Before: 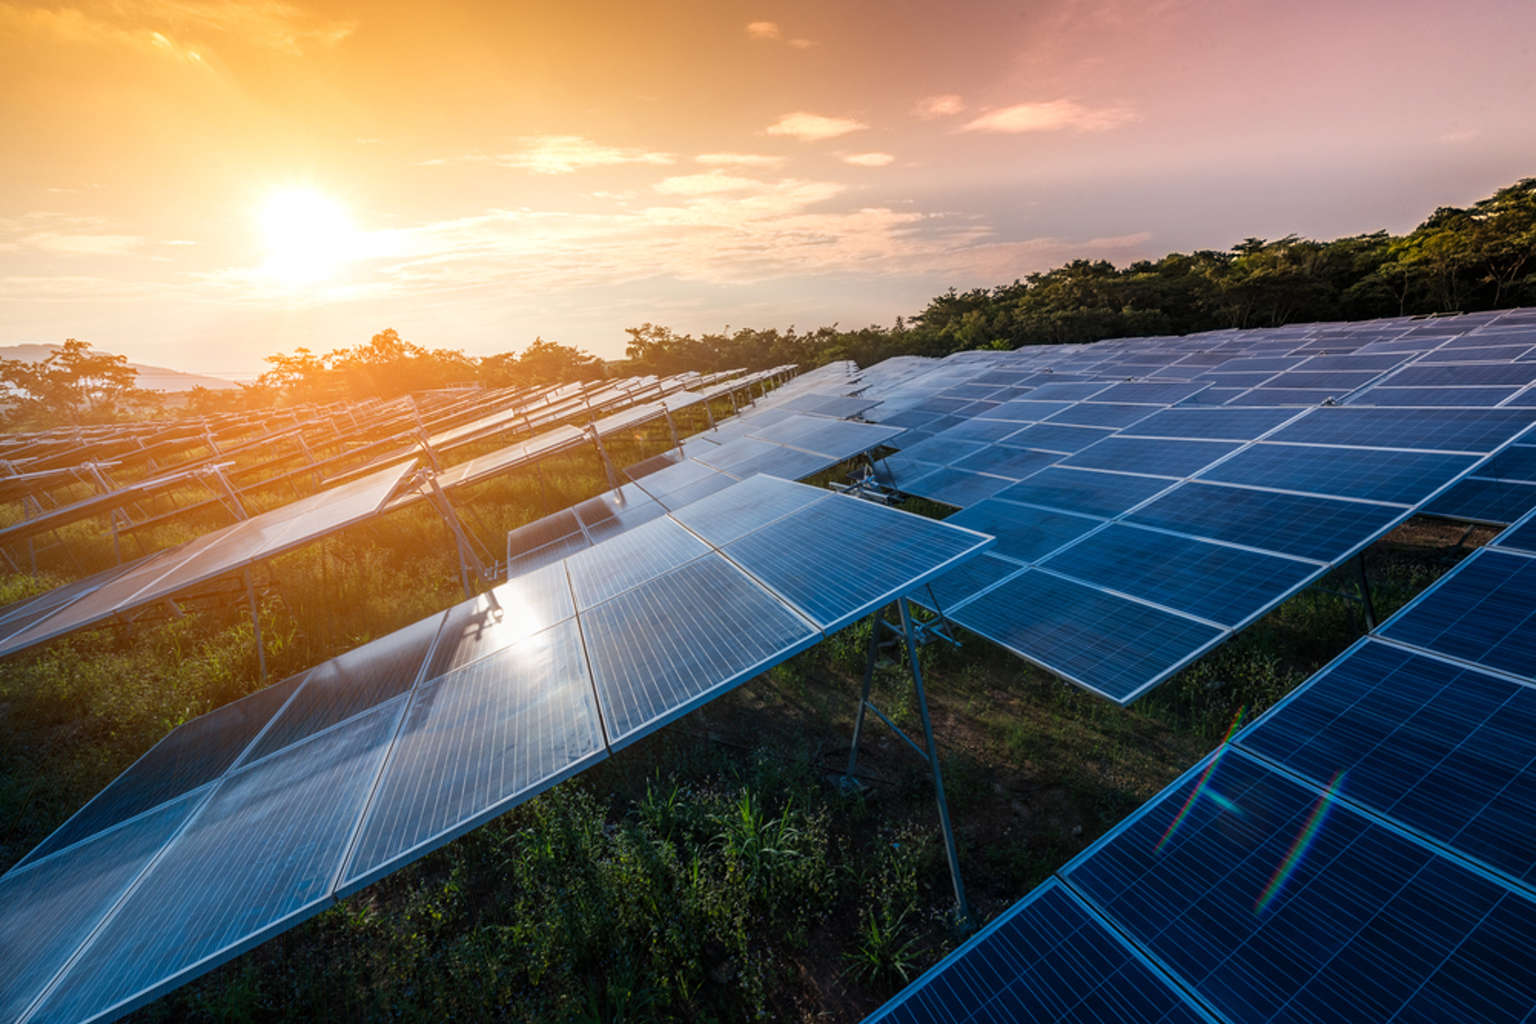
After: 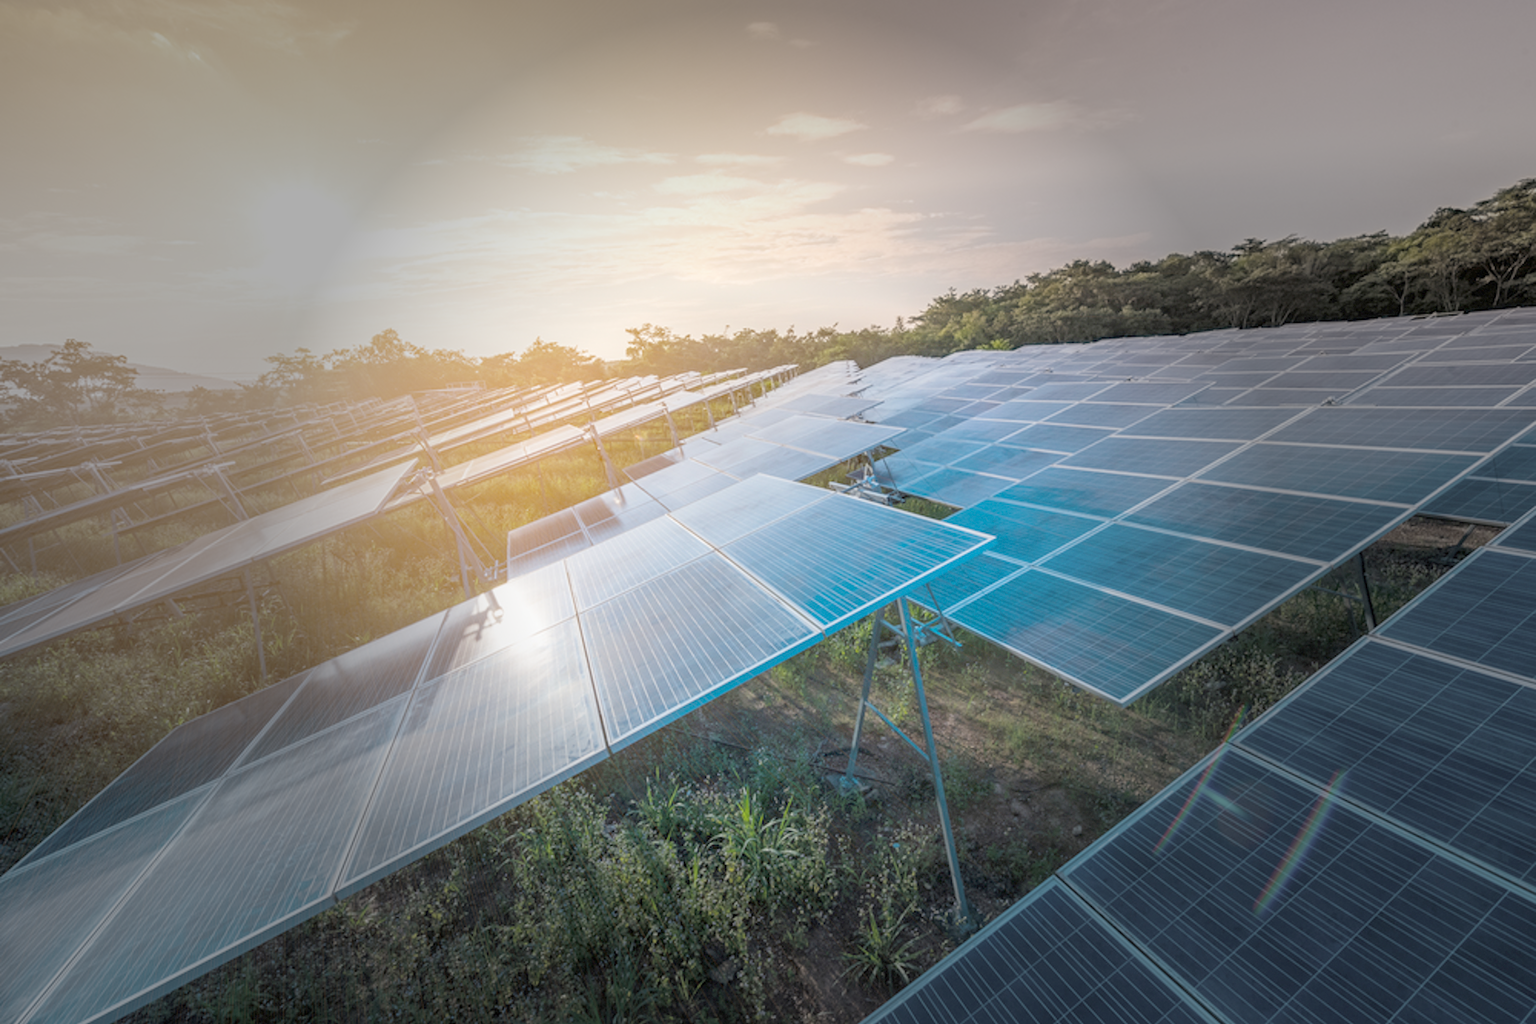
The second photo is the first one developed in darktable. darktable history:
vignetting: fall-off start 31.28%, fall-off radius 34.64%, brightness -0.575
